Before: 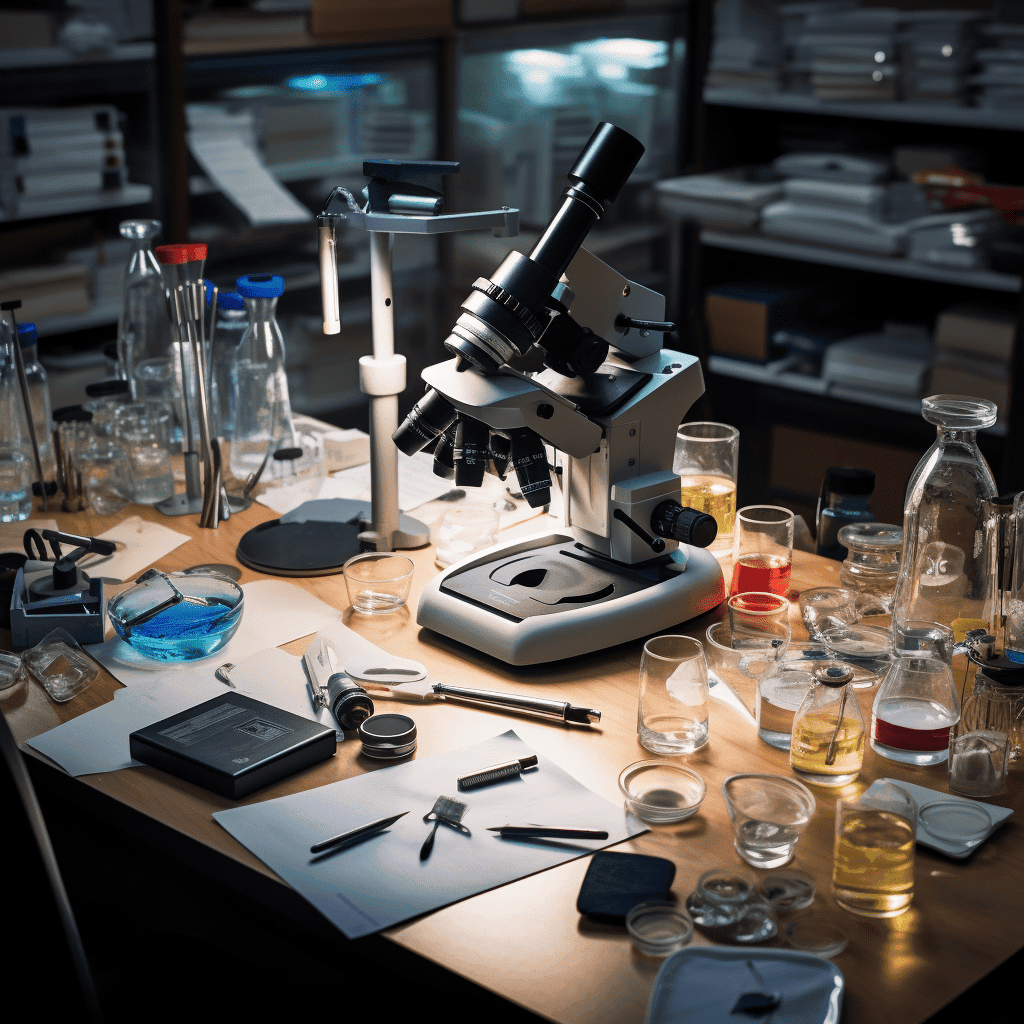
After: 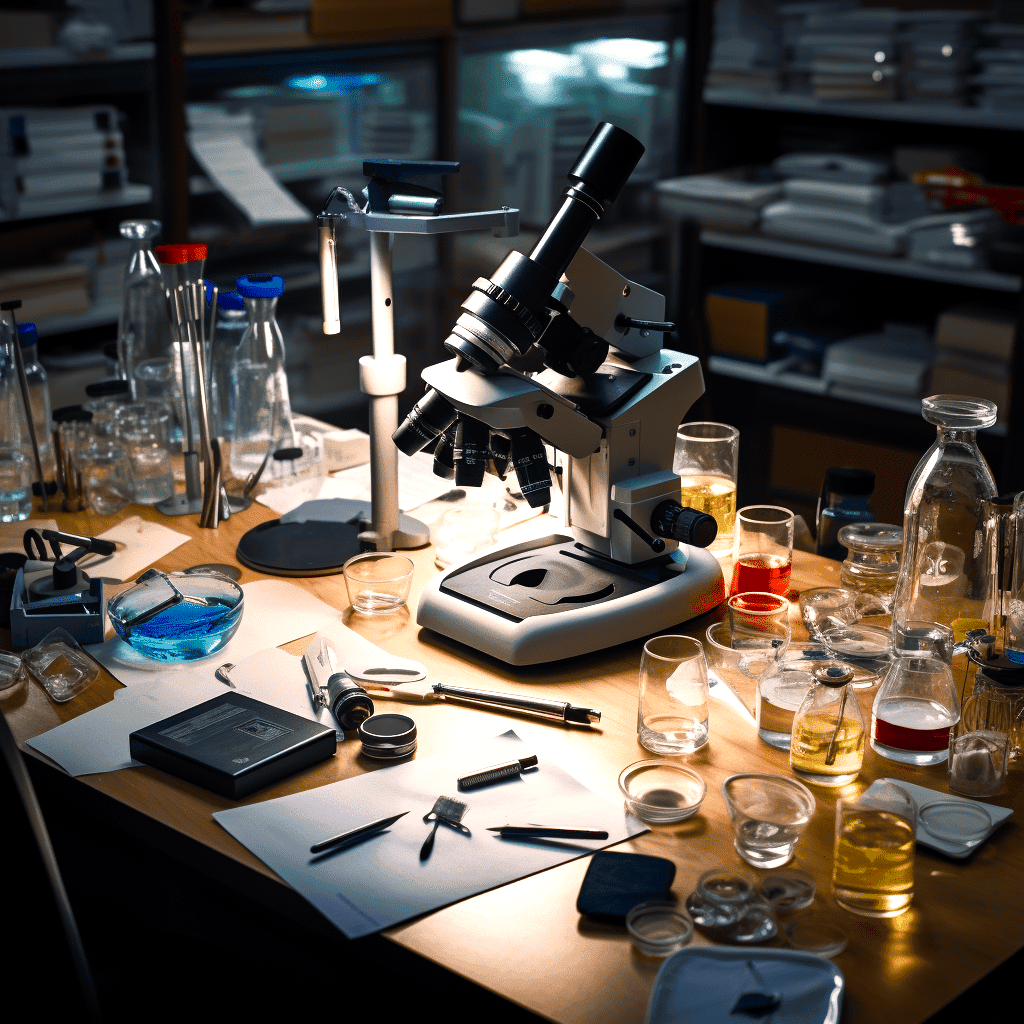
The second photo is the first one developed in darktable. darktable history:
color correction: highlights a* 3.69, highlights b* 5.15
color balance rgb: perceptual saturation grading › global saturation 44.074%, perceptual saturation grading › highlights -50.456%, perceptual saturation grading › shadows 30.183%, perceptual brilliance grading › global brilliance -17.118%, perceptual brilliance grading › highlights 28.755%
